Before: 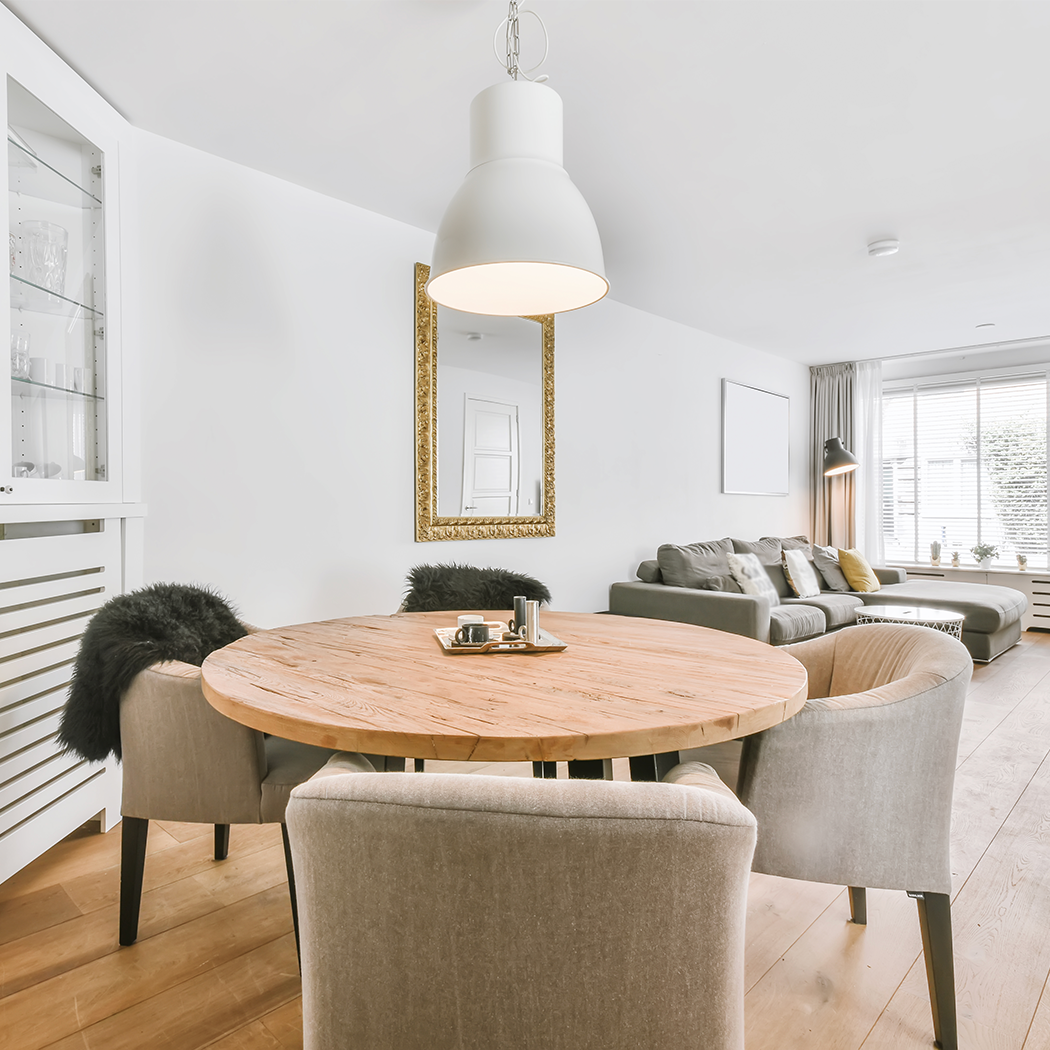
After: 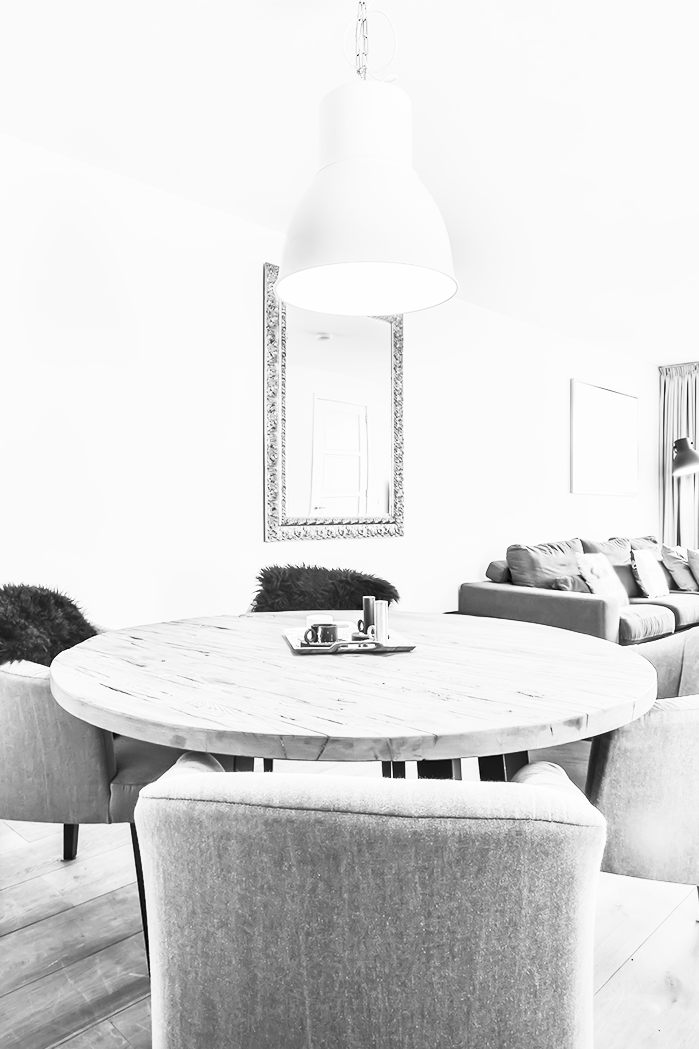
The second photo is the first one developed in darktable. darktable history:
haze removal: compatibility mode true, adaptive false
color balance rgb: perceptual saturation grading › global saturation 25%, global vibrance 20%
crop and rotate: left 14.385%, right 18.948%
contrast brightness saturation: contrast 0.53, brightness 0.47, saturation -1
